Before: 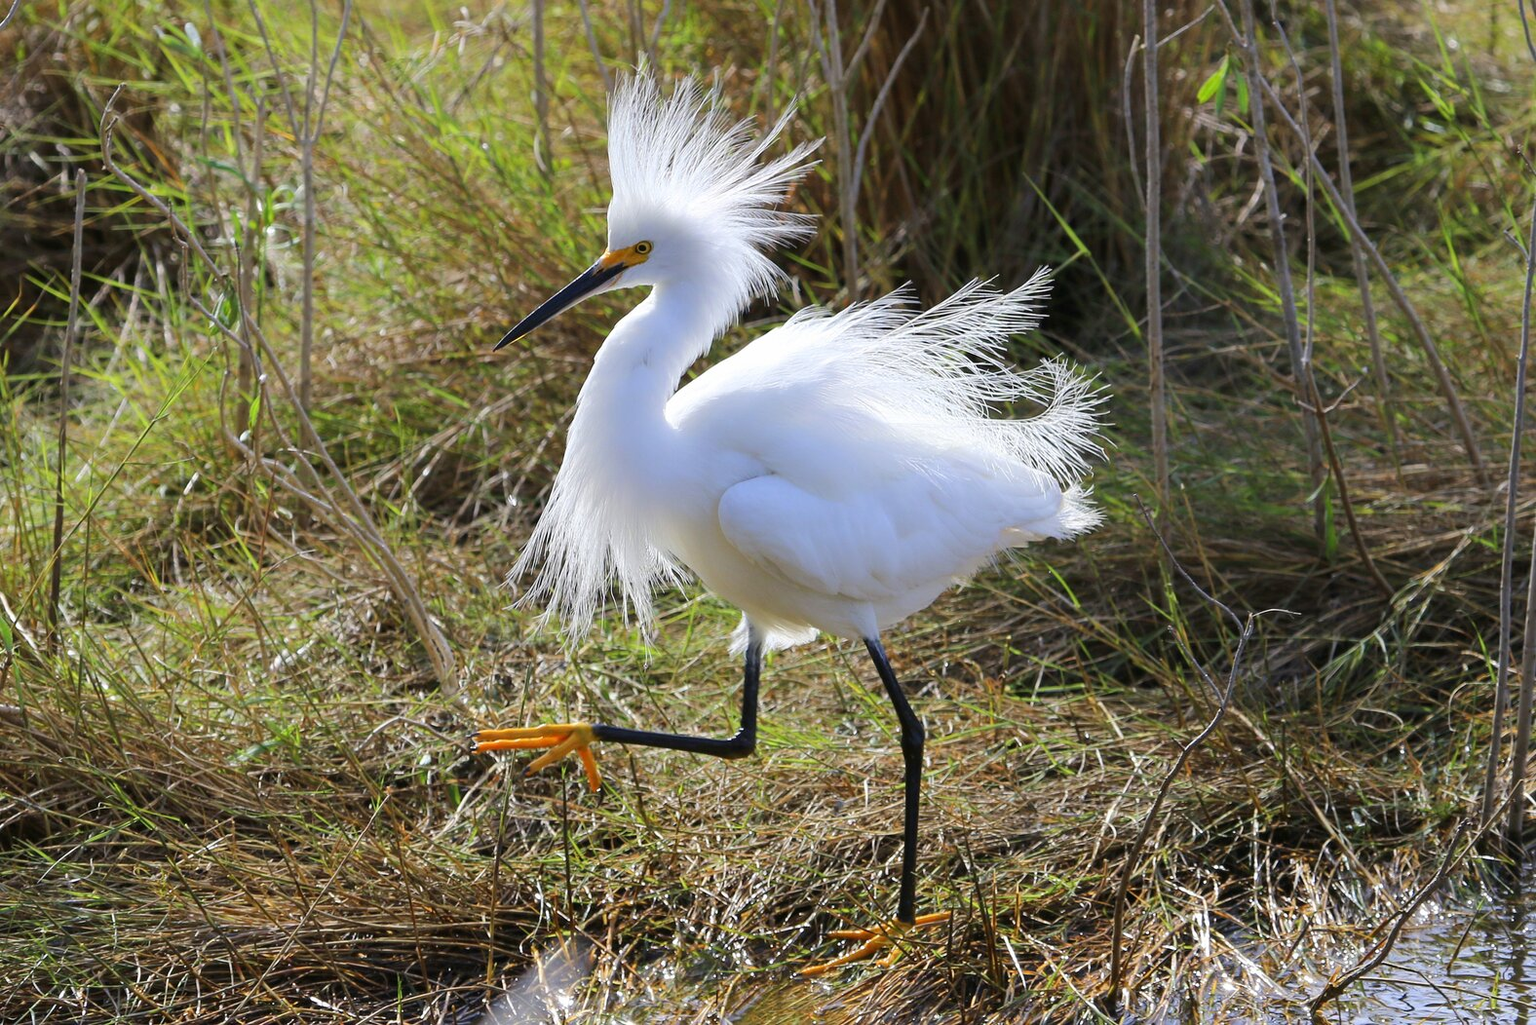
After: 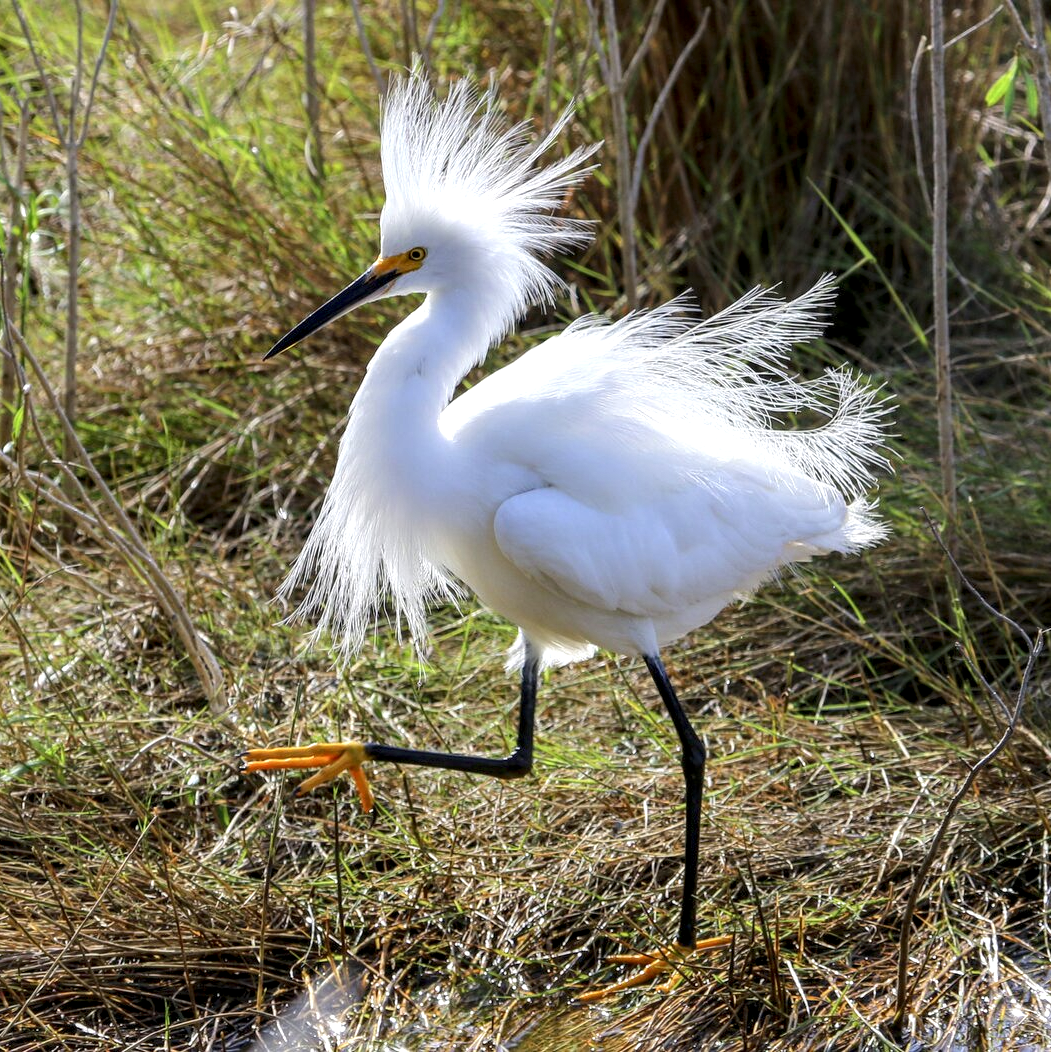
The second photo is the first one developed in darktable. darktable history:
crop and rotate: left 15.446%, right 17.836%
local contrast: detail 150%
